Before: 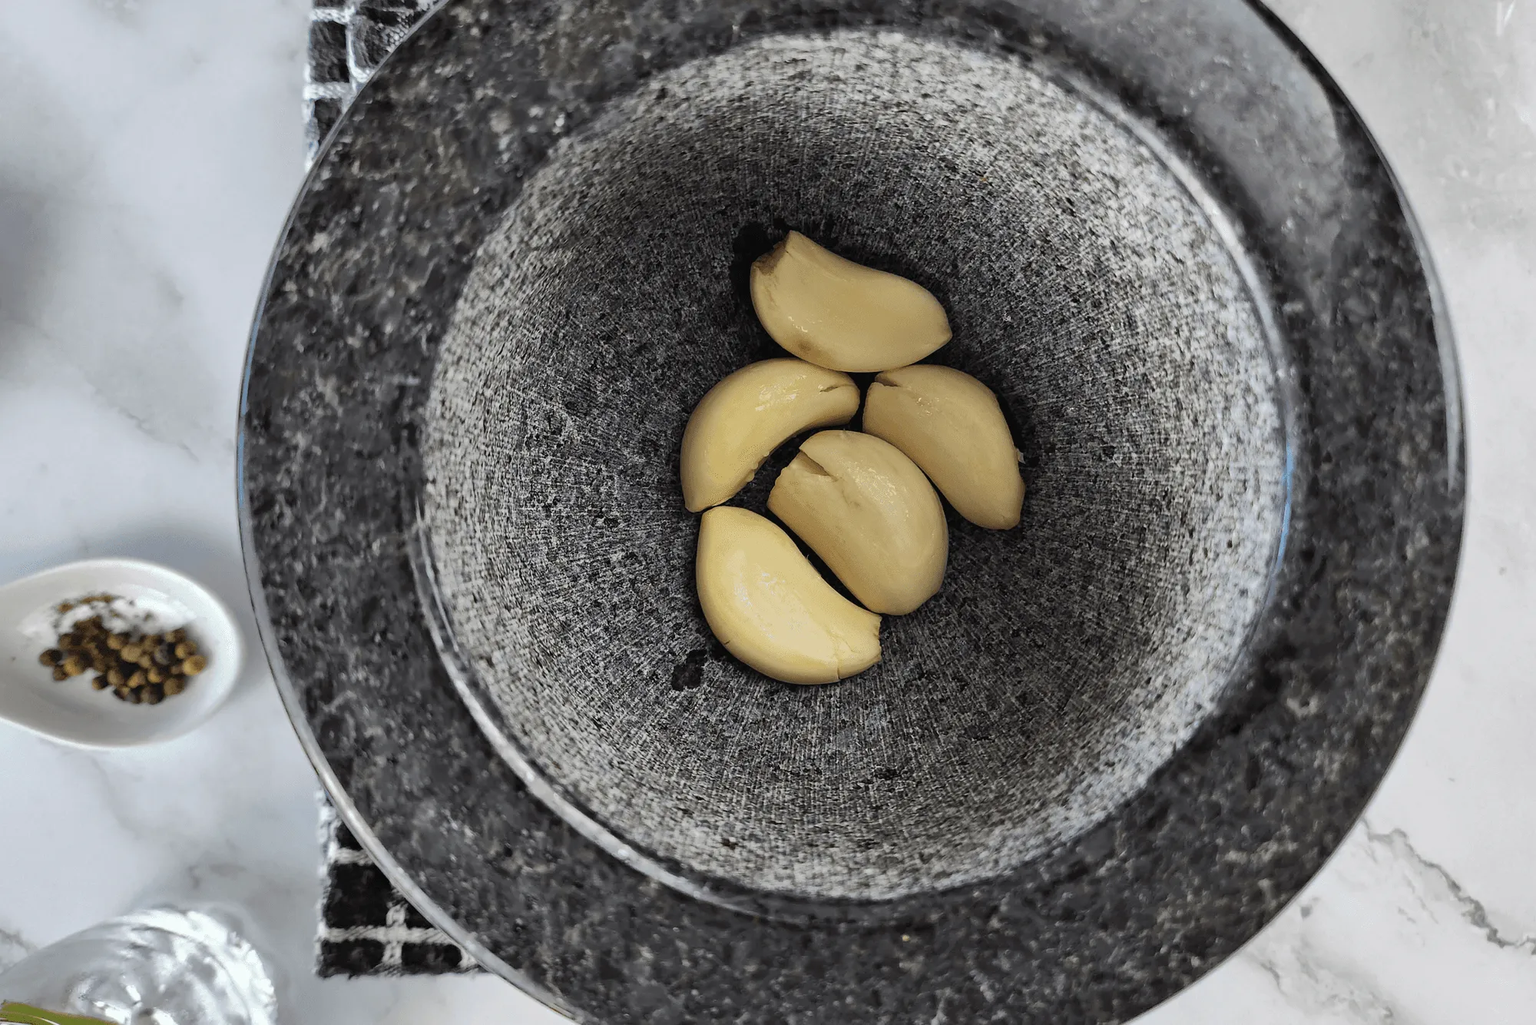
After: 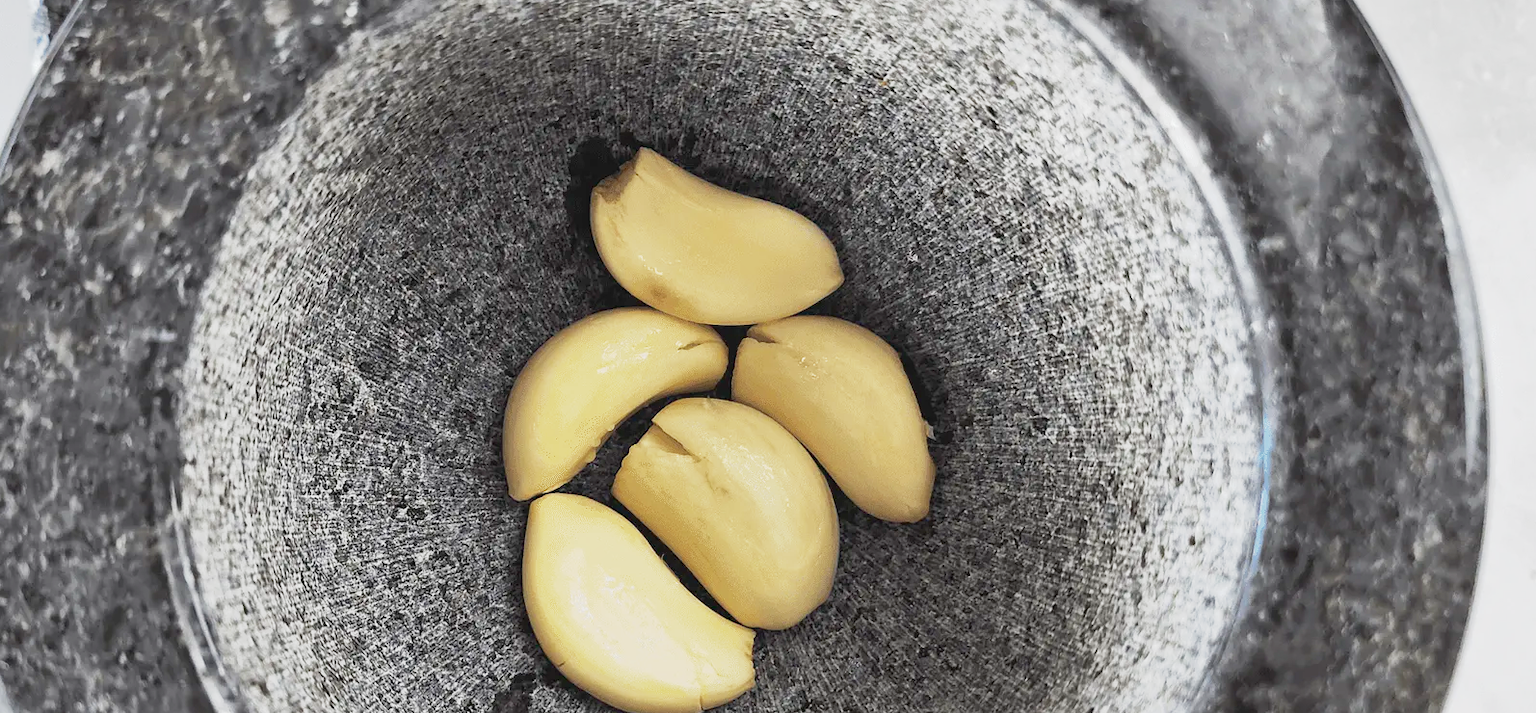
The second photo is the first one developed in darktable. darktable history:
base curve: curves: ch0 [(0, 0) (0.088, 0.125) (0.176, 0.251) (0.354, 0.501) (0.613, 0.749) (1, 0.877)], preserve colors none
exposure: exposure 0.601 EV, compensate highlight preservation false
crop: left 18.247%, top 11.071%, right 2.039%, bottom 33.413%
shadows and highlights: on, module defaults
